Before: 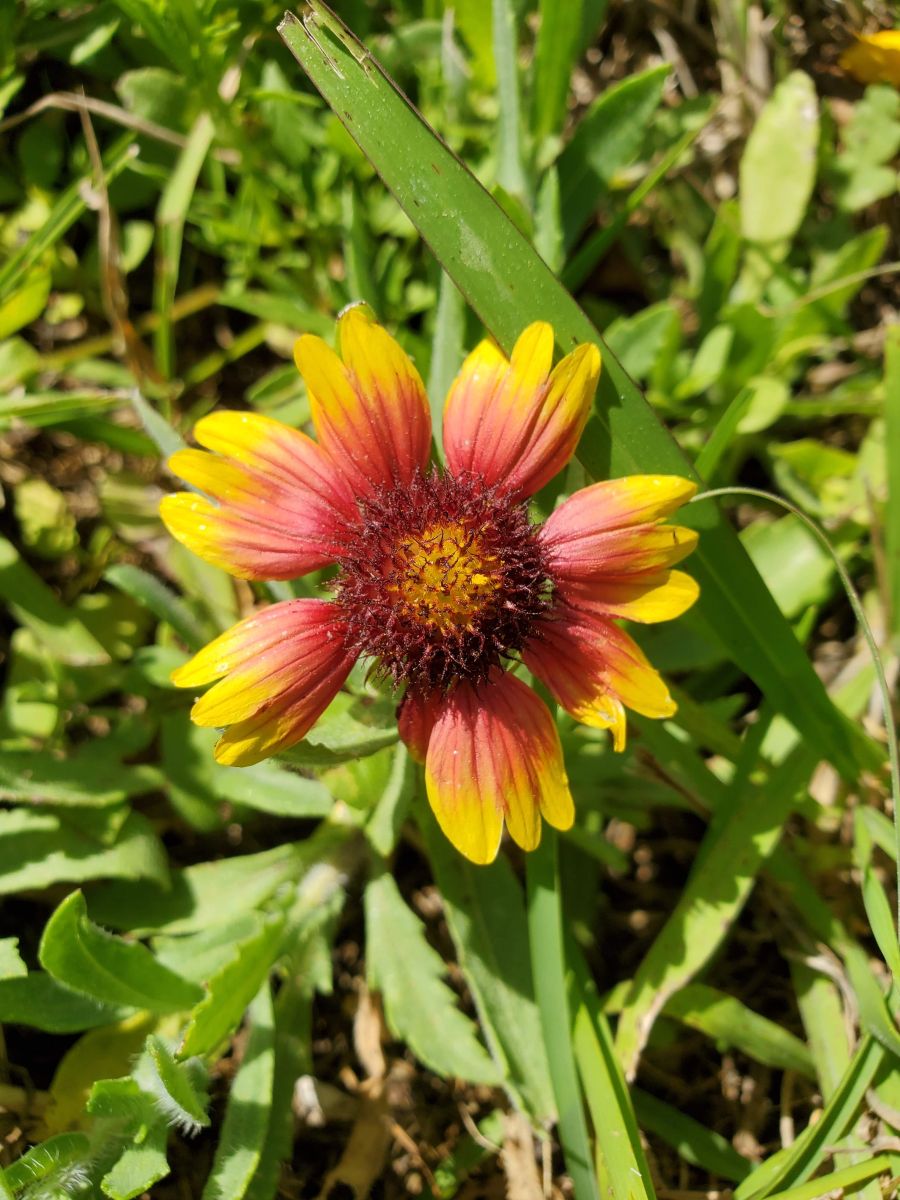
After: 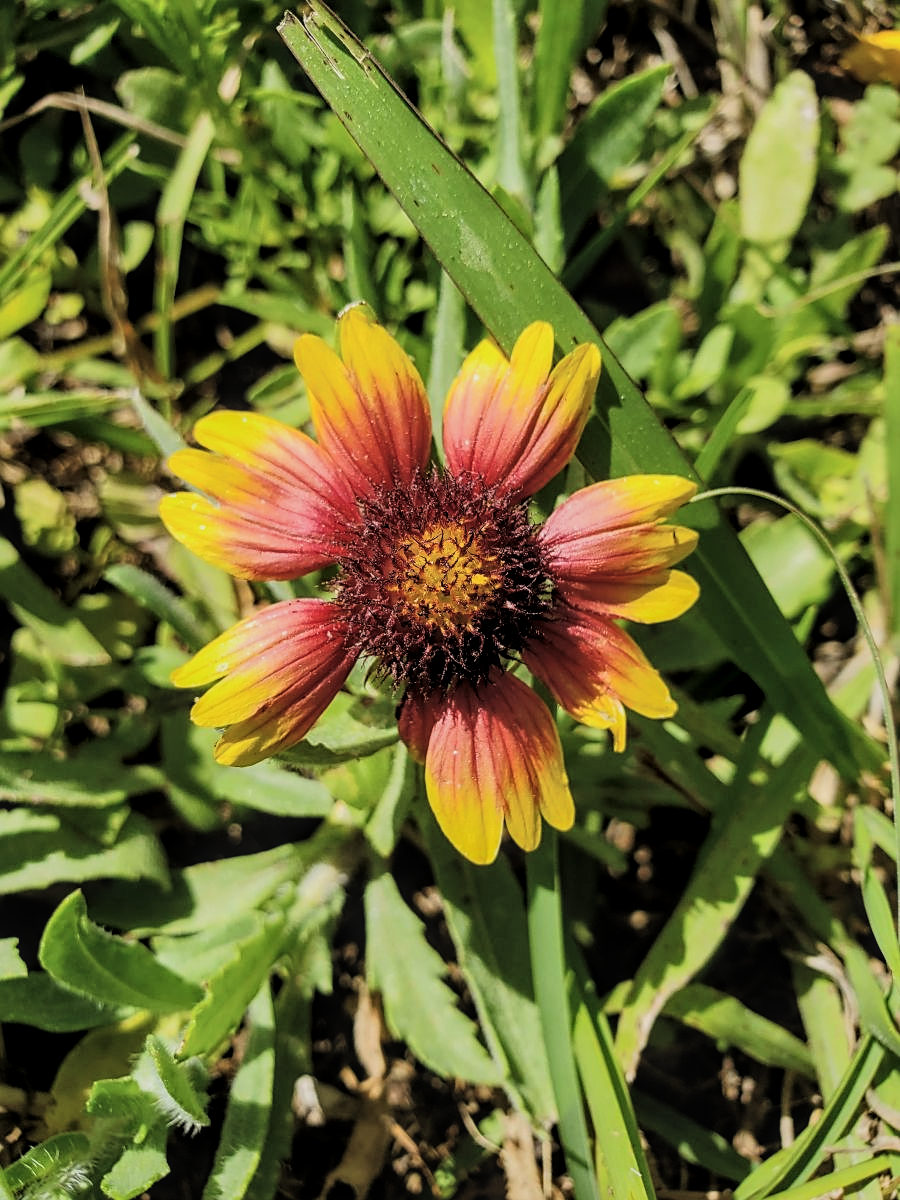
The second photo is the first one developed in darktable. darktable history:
local contrast: on, module defaults
sharpen: on, module defaults
filmic rgb: black relative exposure -5 EV, hardness 2.88, contrast 1.4, highlights saturation mix -30%
exposure: black level correction -0.015, exposure -0.125 EV, compensate highlight preservation false
